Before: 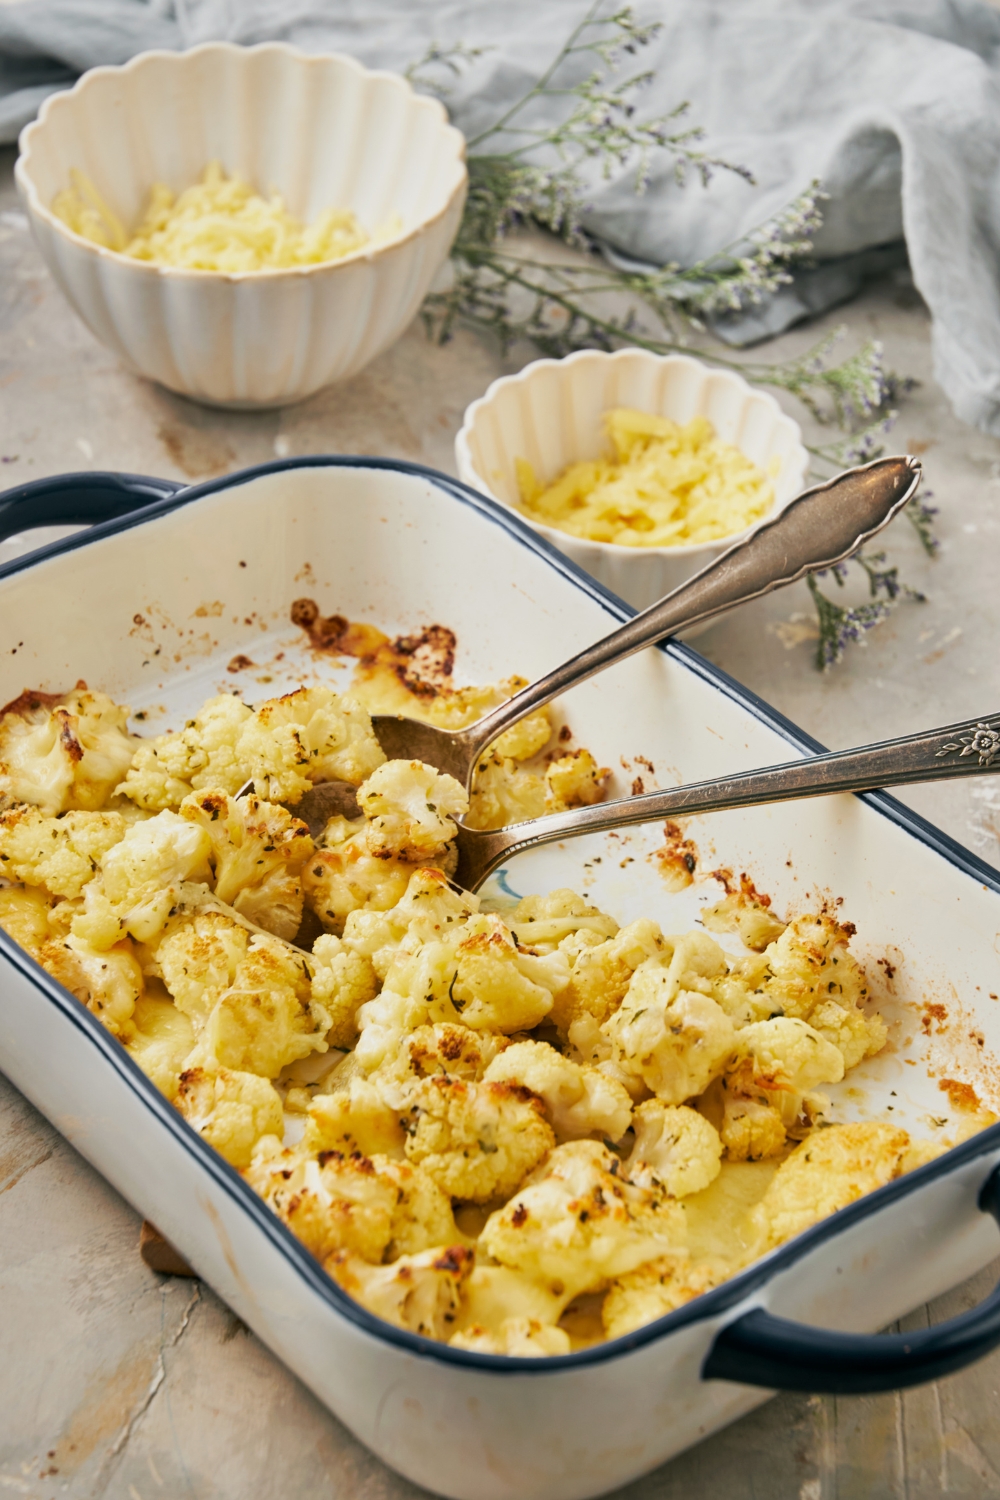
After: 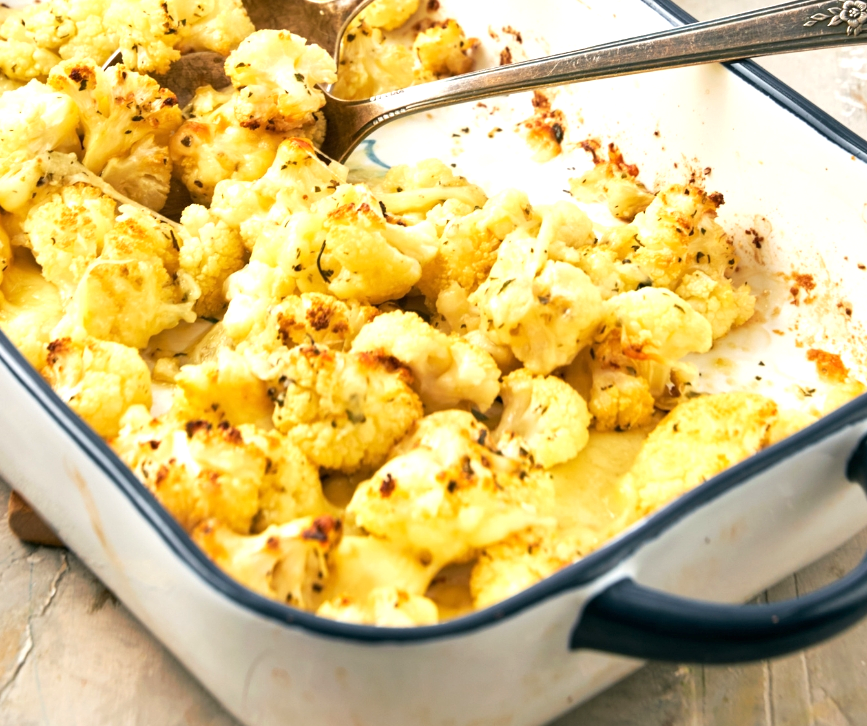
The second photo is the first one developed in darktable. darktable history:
exposure: exposure 0.754 EV, compensate highlight preservation false
crop and rotate: left 13.232%, top 48.676%, bottom 2.878%
